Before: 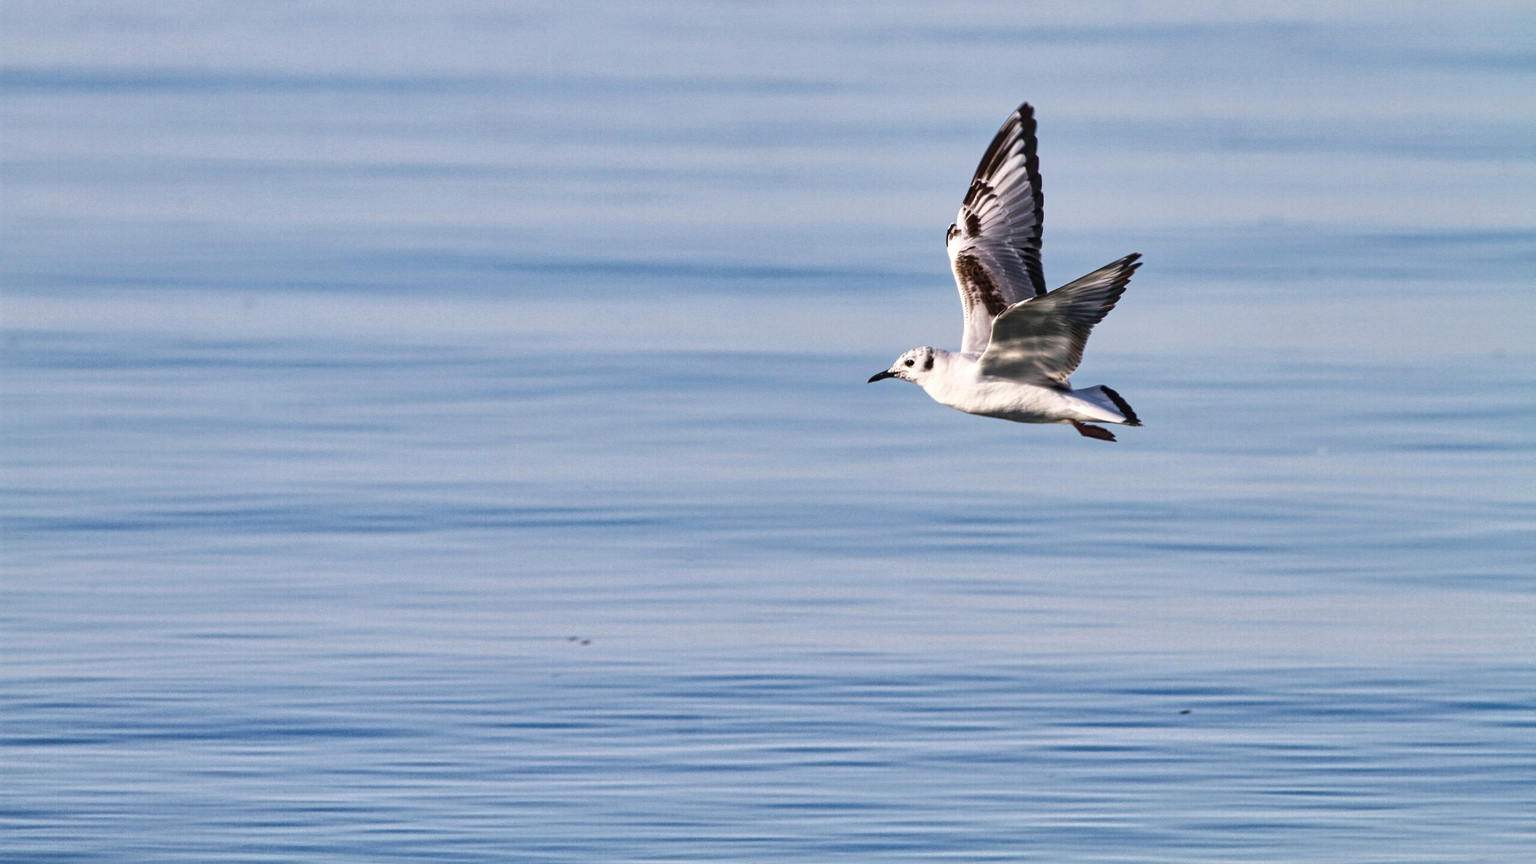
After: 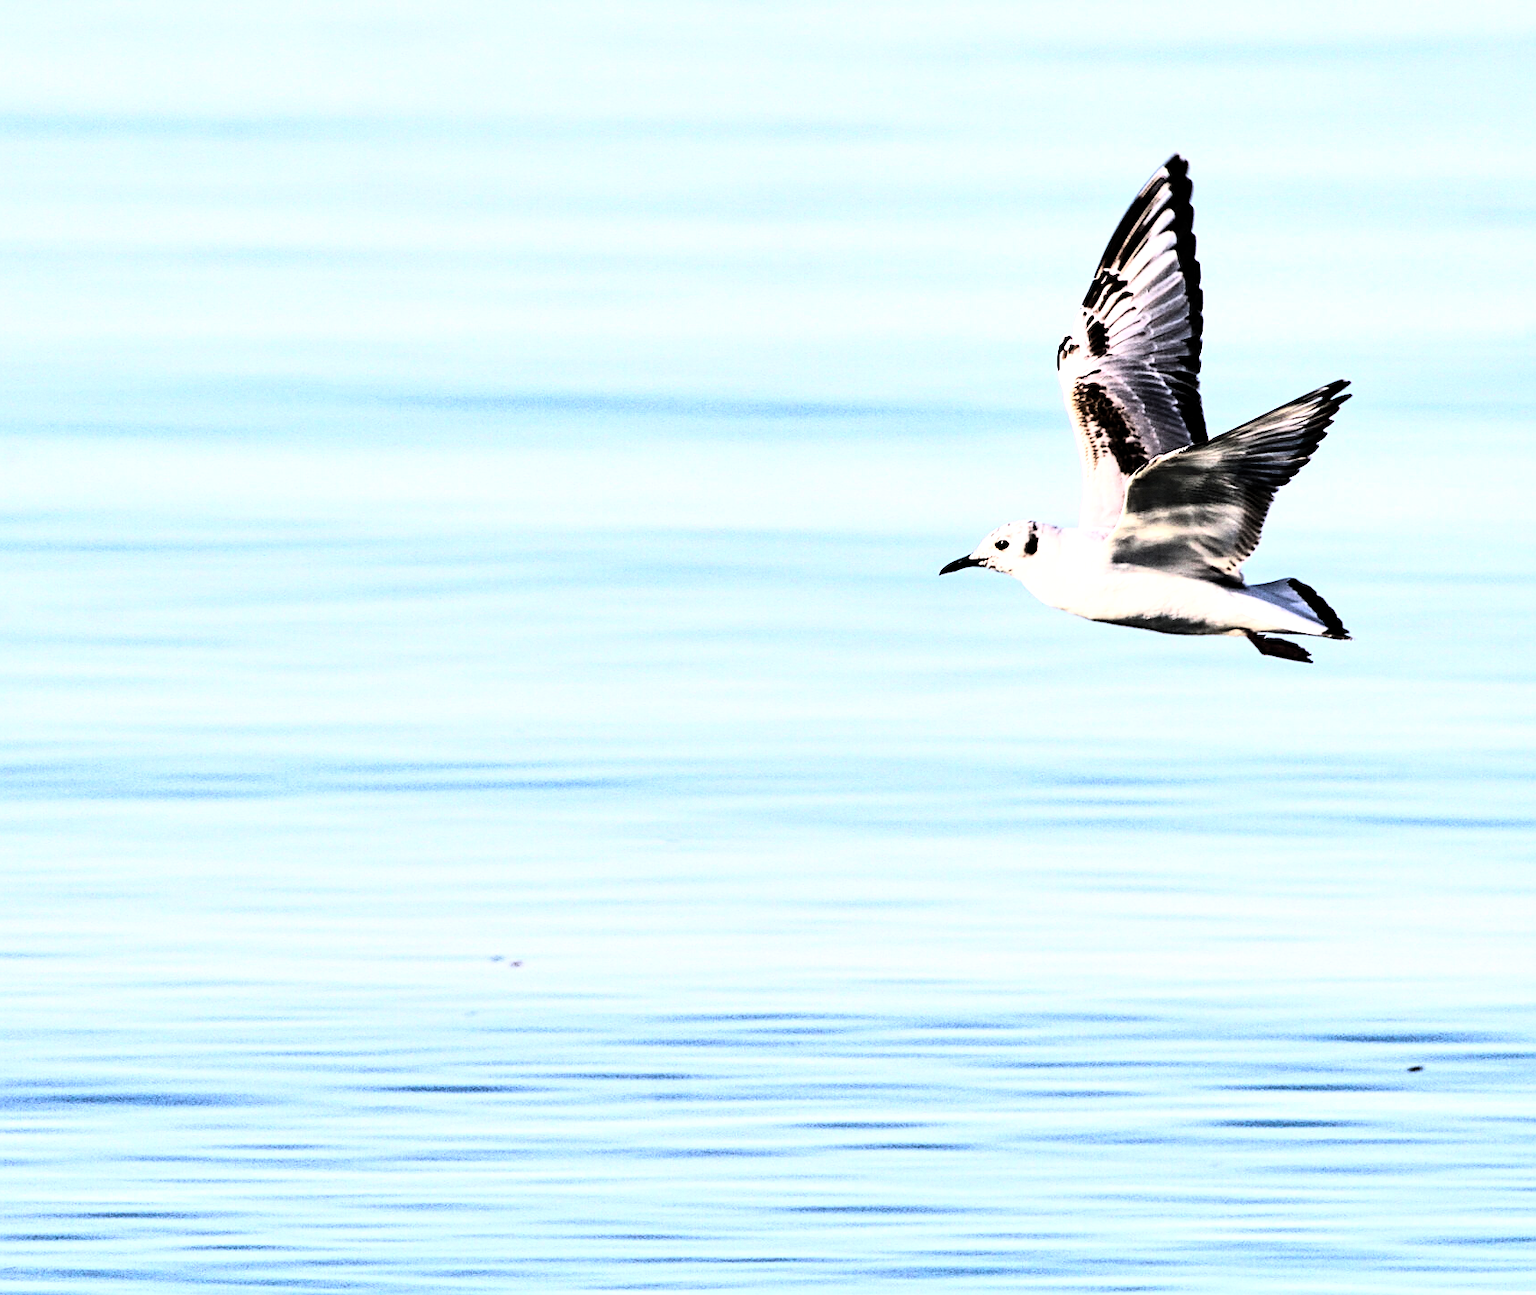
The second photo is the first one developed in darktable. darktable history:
color correction: saturation 0.8
color balance rgb: linear chroma grading › global chroma 15%, perceptual saturation grading › global saturation 30%
levels: levels [0.016, 0.492, 0.969]
contrast brightness saturation: contrast 0.11, saturation -0.17
sharpen: amount 0.575
rgb curve: curves: ch0 [(0, 0) (0.21, 0.15) (0.24, 0.21) (0.5, 0.75) (0.75, 0.96) (0.89, 0.99) (1, 1)]; ch1 [(0, 0.02) (0.21, 0.13) (0.25, 0.2) (0.5, 0.67) (0.75, 0.9) (0.89, 0.97) (1, 1)]; ch2 [(0, 0.02) (0.21, 0.13) (0.25, 0.2) (0.5, 0.67) (0.75, 0.9) (0.89, 0.97) (1, 1)], compensate middle gray true
grain: on, module defaults
crop and rotate: left 15.754%, right 17.579%
